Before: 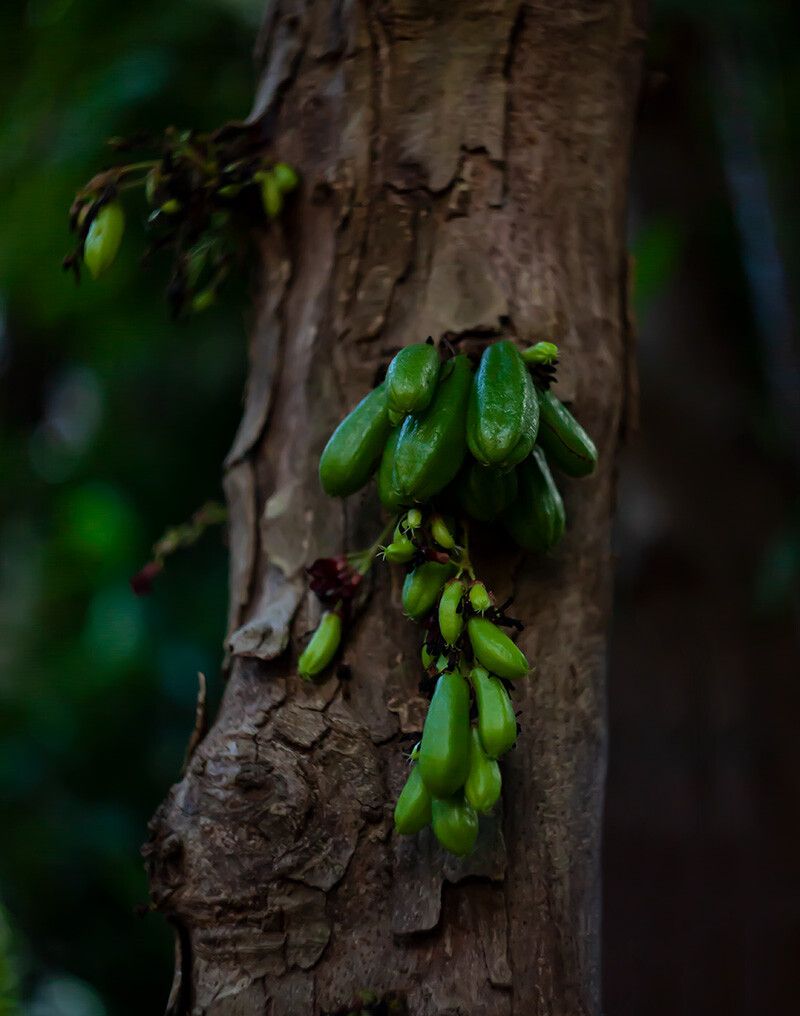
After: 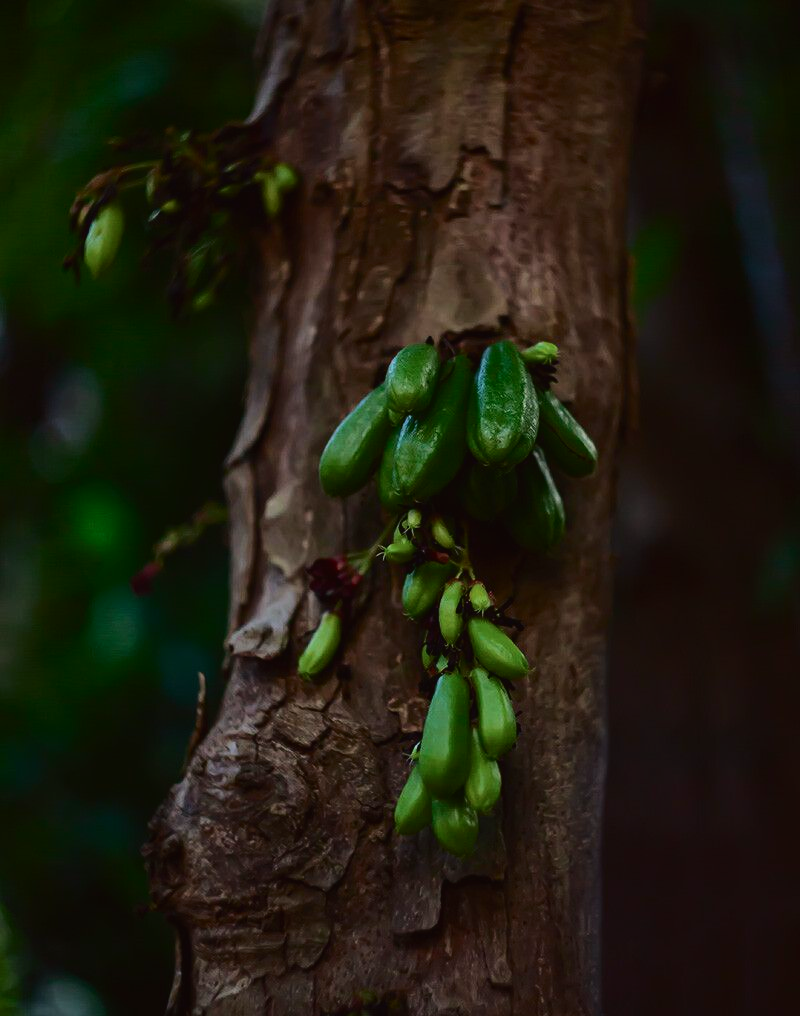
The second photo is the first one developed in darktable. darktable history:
tone curve: curves: ch0 [(0, 0.019) (0.204, 0.162) (0.491, 0.519) (0.748, 0.765) (1, 0.919)]; ch1 [(0, 0) (0.179, 0.173) (0.322, 0.32) (0.442, 0.447) (0.496, 0.504) (0.566, 0.585) (0.761, 0.803) (1, 1)]; ch2 [(0, 0) (0.434, 0.447) (0.483, 0.487) (0.555, 0.563) (0.697, 0.68) (1, 1)], color space Lab, independent channels, preserve colors none
white balance: red 1.009, blue 0.985
tone equalizer: on, module defaults
